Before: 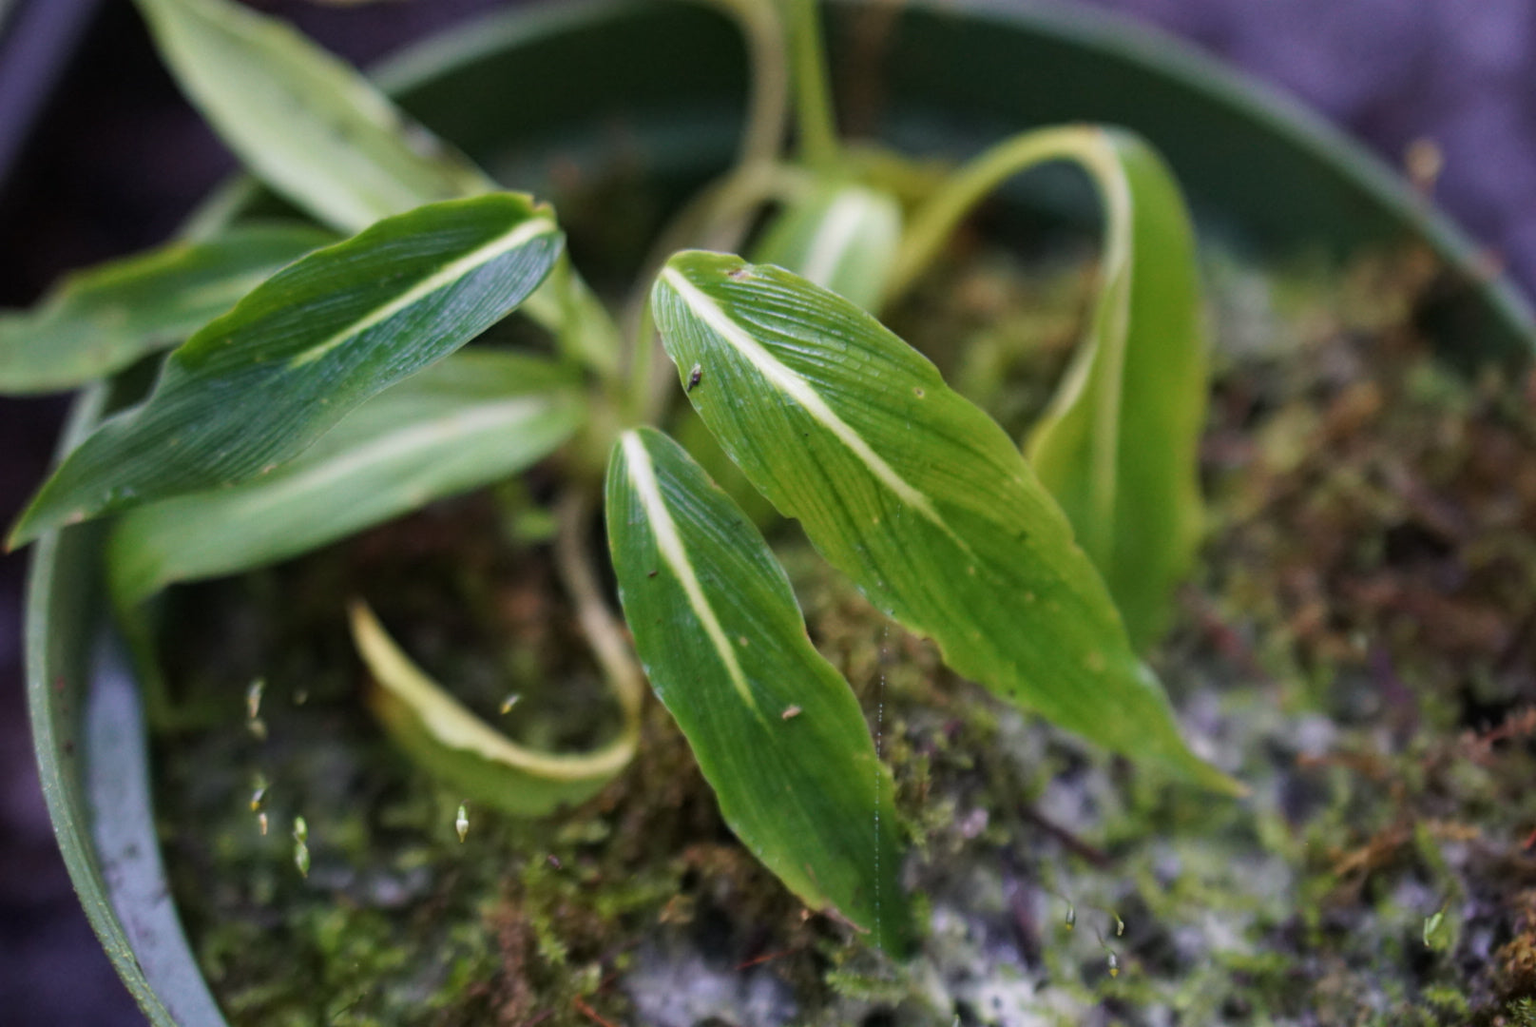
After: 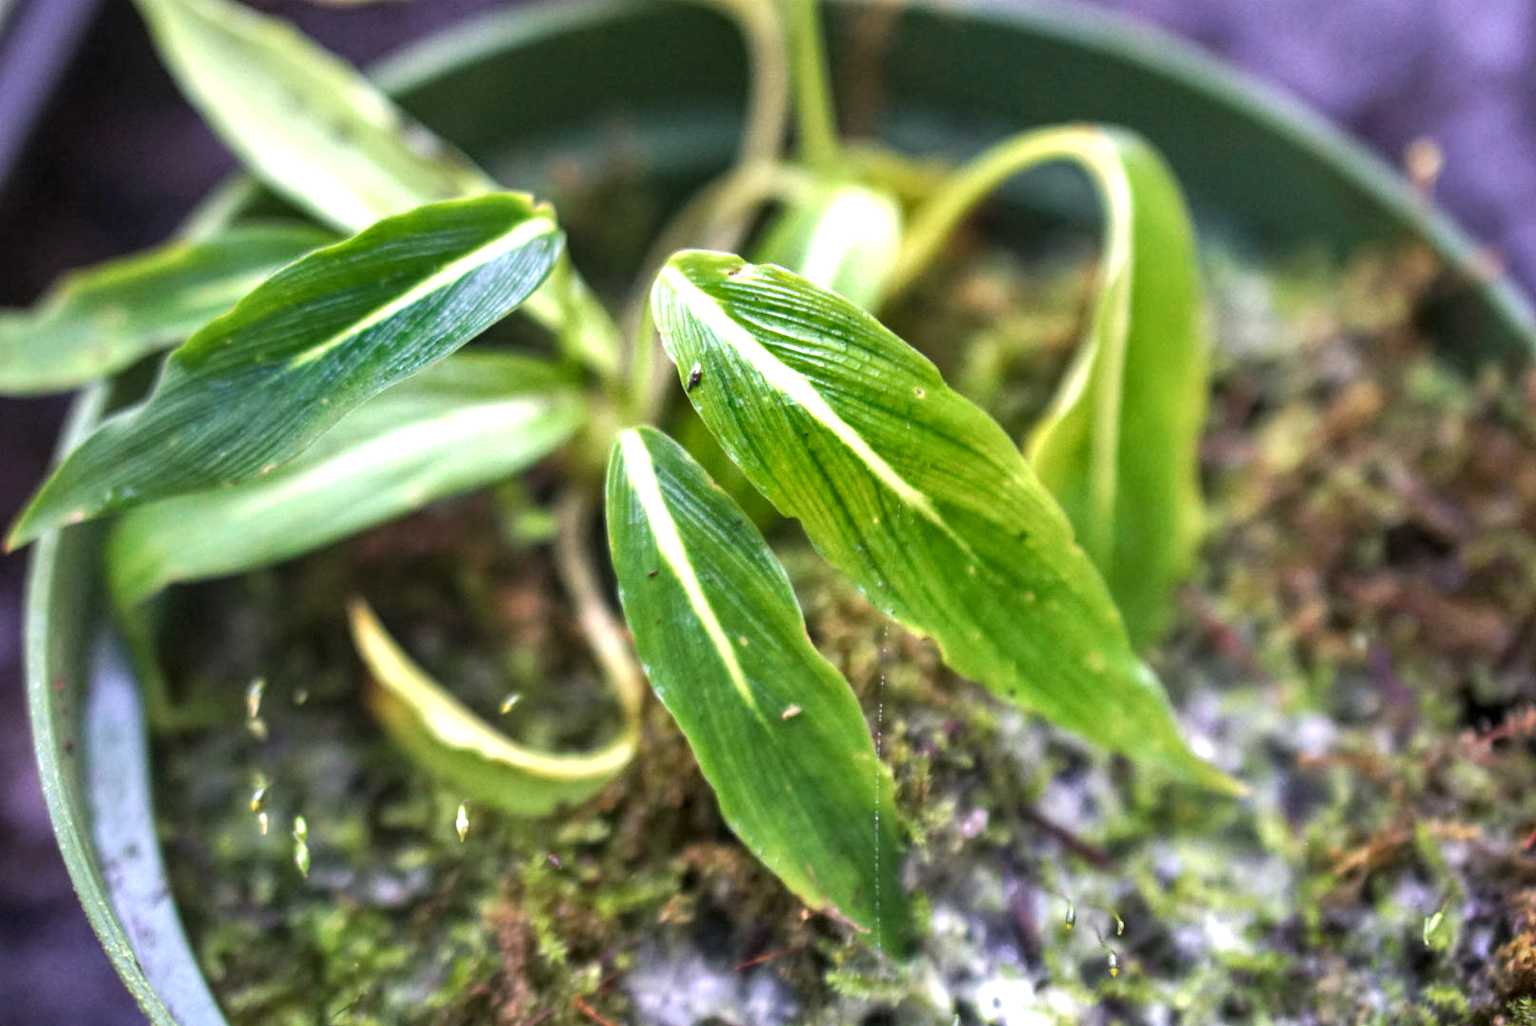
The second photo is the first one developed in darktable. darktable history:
exposure: exposure 1.238 EV, compensate highlight preservation false
shadows and highlights: radius 108.23, shadows 40.95, highlights -71.91, low approximation 0.01, soften with gaussian
local contrast: on, module defaults
